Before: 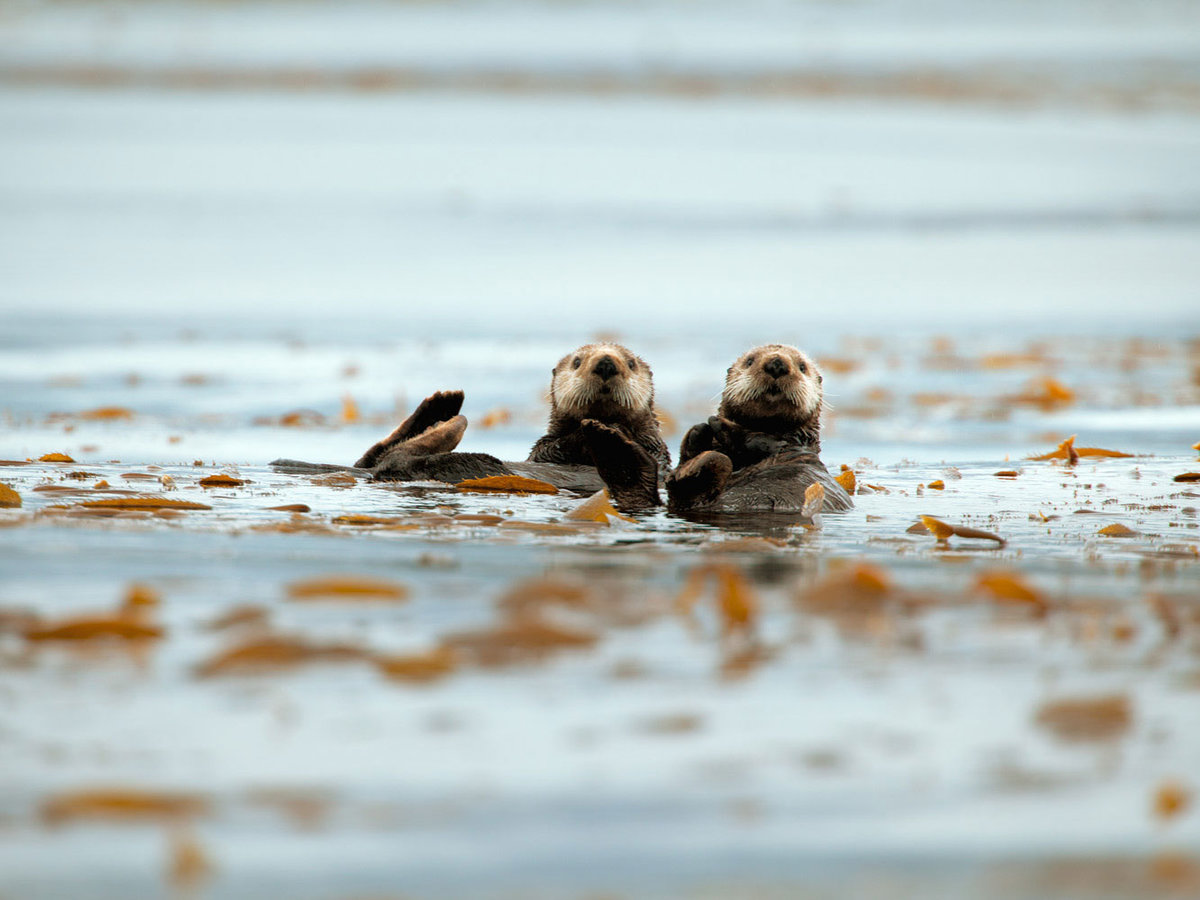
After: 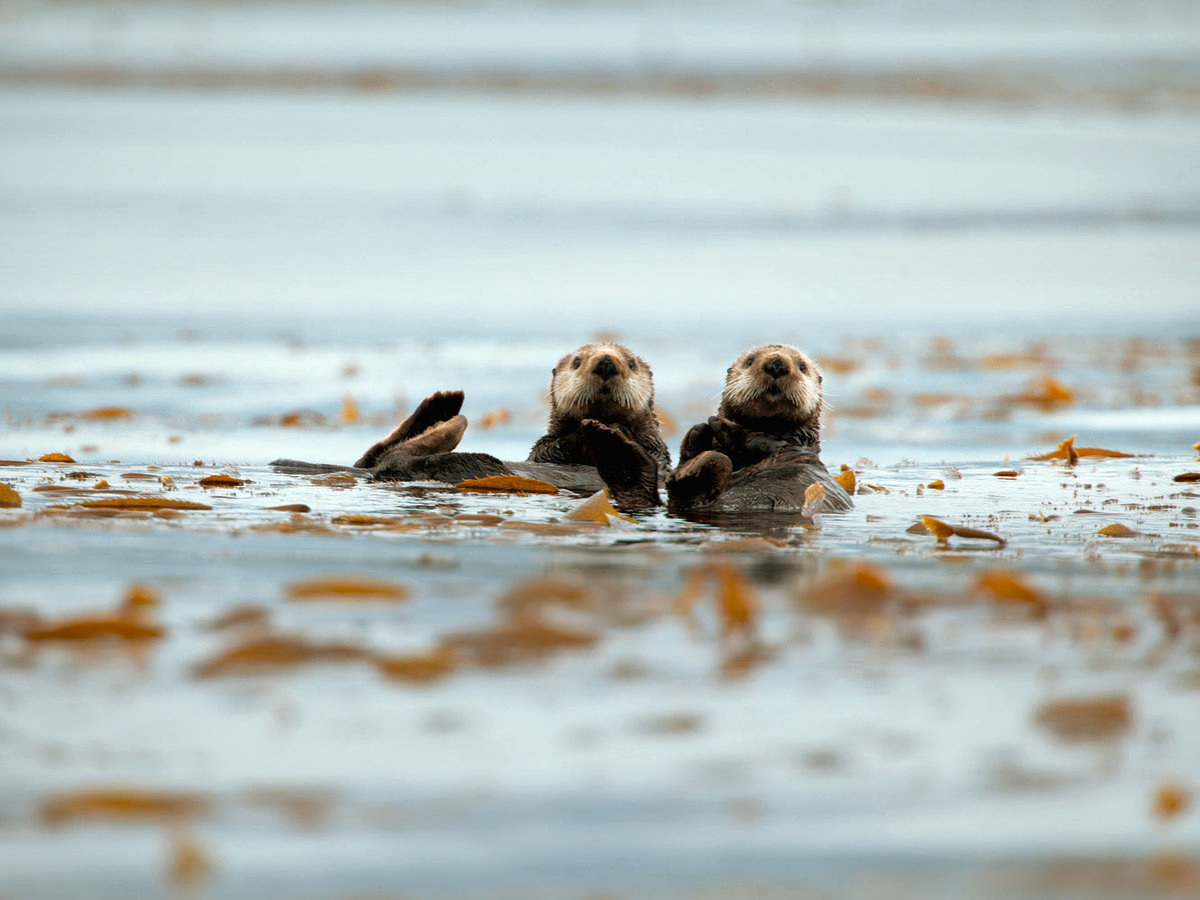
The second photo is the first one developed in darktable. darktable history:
white balance: emerald 1
shadows and highlights: shadows 37.27, highlights -28.18, soften with gaussian
